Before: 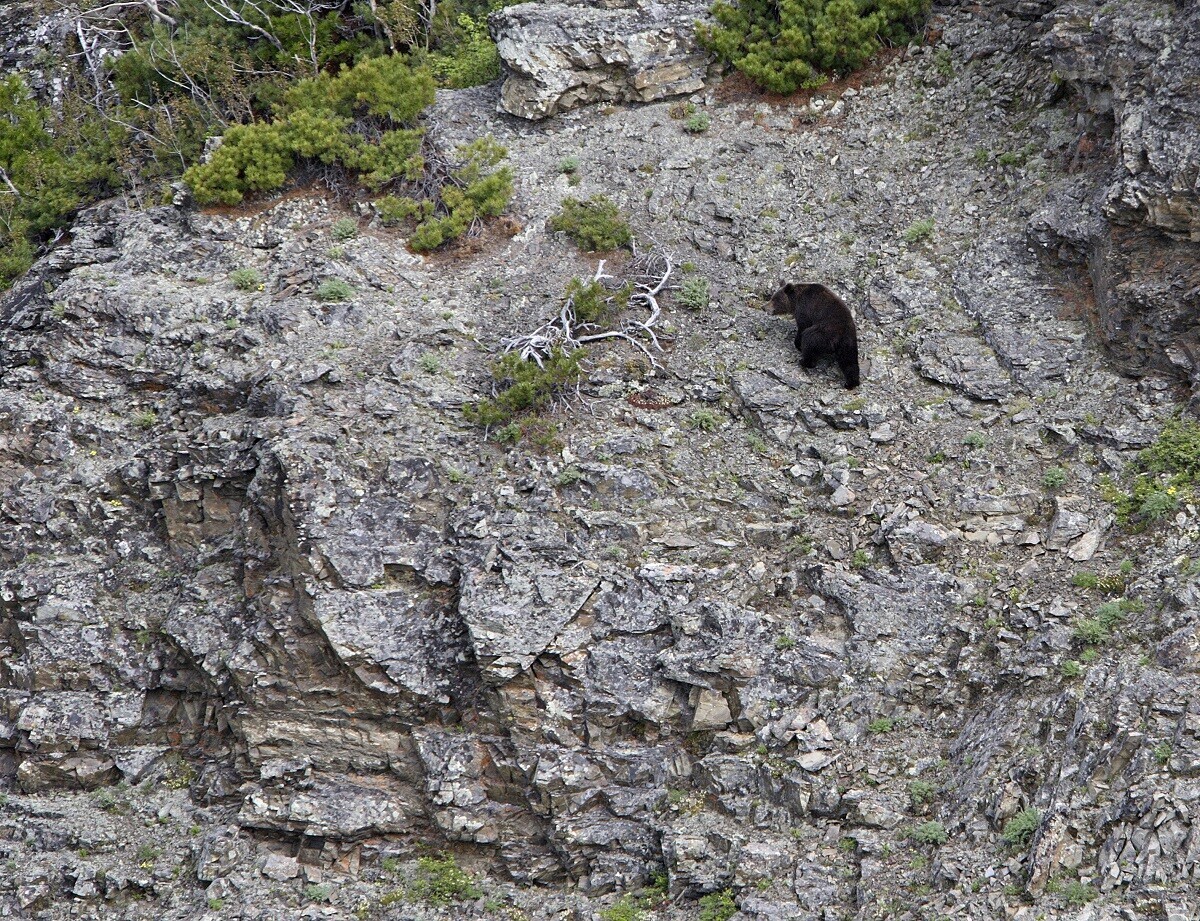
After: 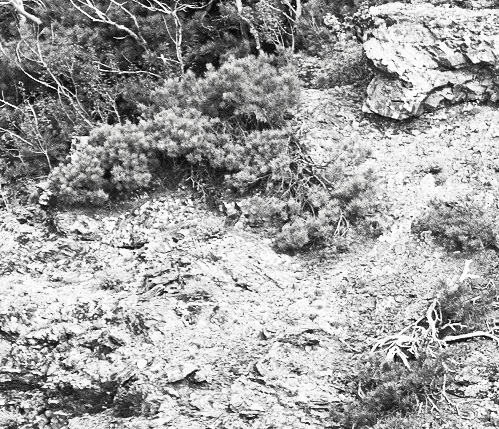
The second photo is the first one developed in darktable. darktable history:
crop and rotate: left 11.18%, top 0.076%, right 47.162%, bottom 53.325%
contrast brightness saturation: contrast 0.54, brightness 0.451, saturation -0.992
